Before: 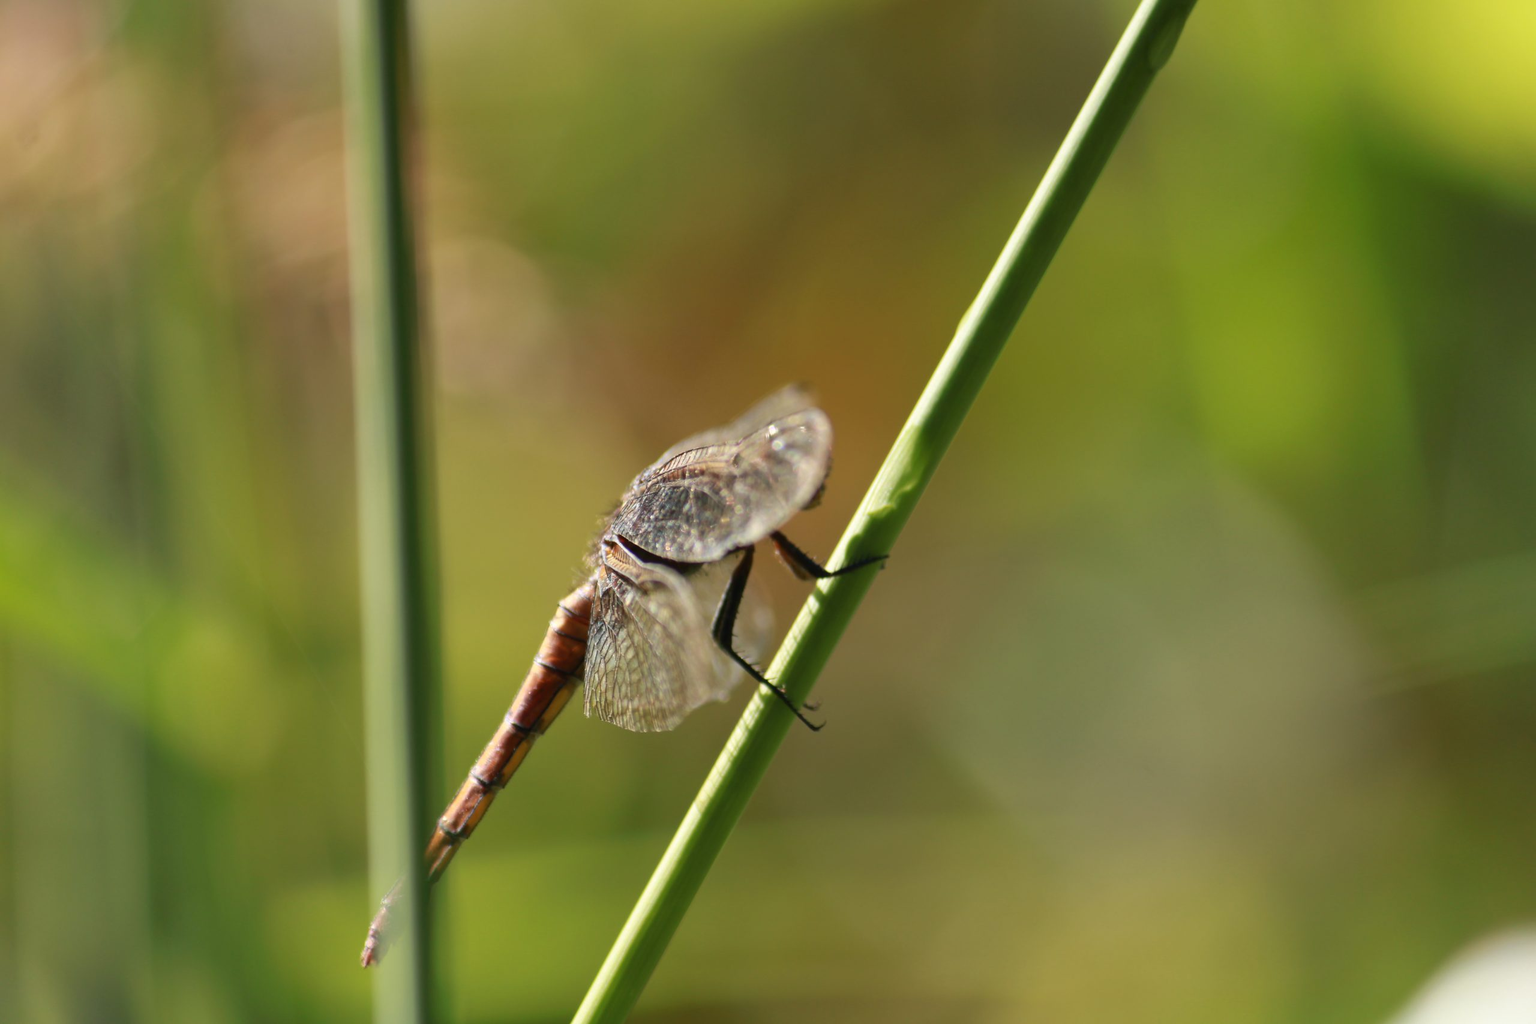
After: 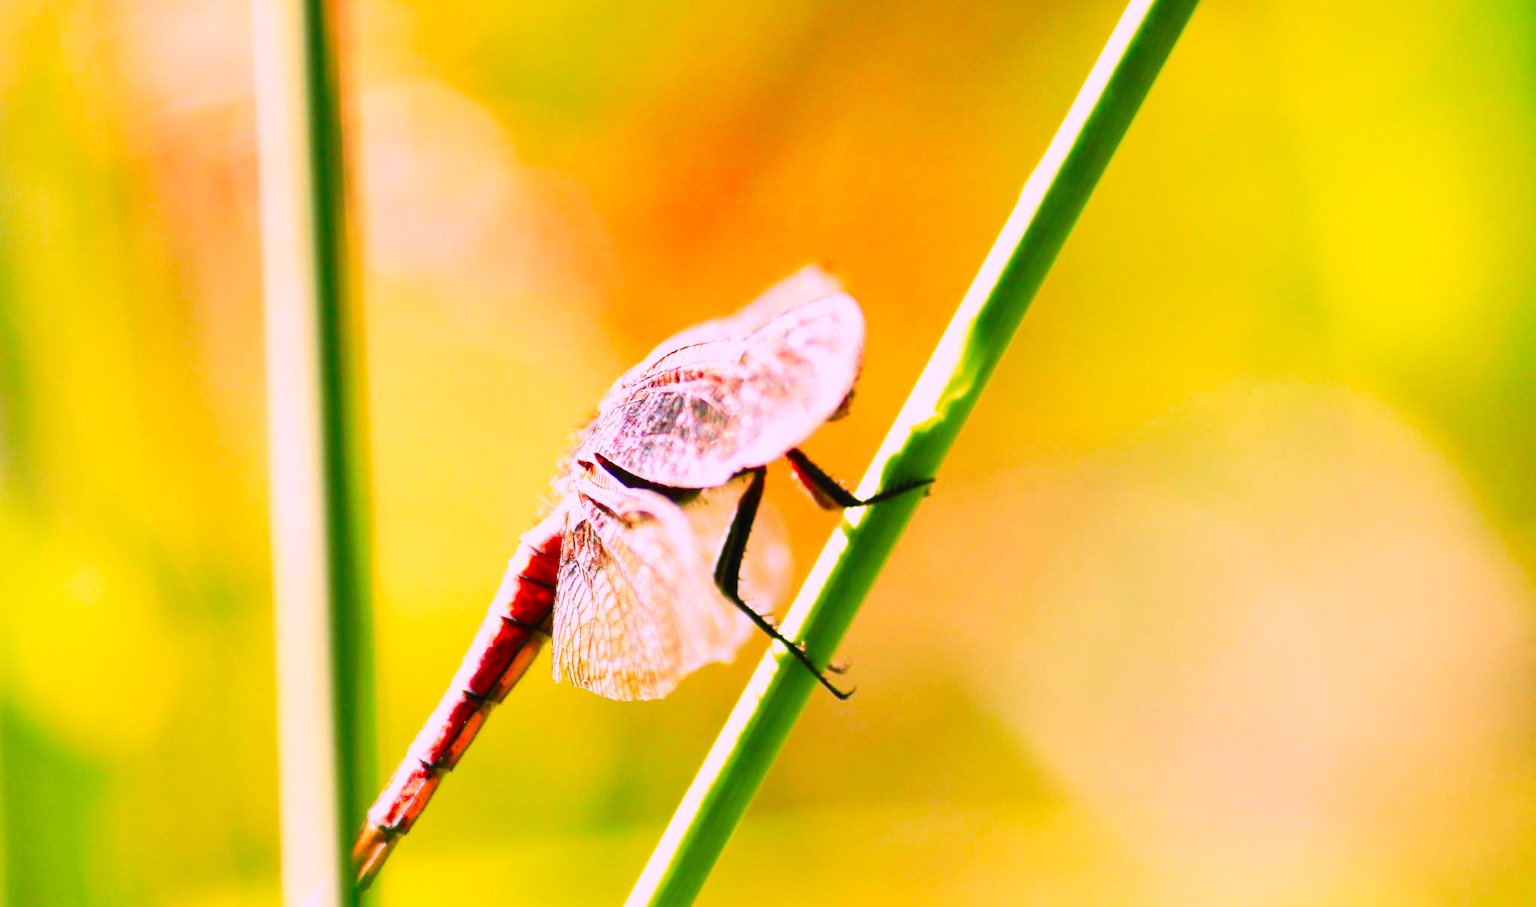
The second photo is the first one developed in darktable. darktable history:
crop: left 9.38%, top 17.018%, right 10.917%, bottom 12.359%
base curve: curves: ch0 [(0, 0) (0.007, 0.004) (0.027, 0.03) (0.046, 0.07) (0.207, 0.54) (0.442, 0.872) (0.673, 0.972) (1, 1)], preserve colors none
exposure: black level correction 0, exposure 0.498 EV, compensate highlight preservation false
color correction: highlights a* 19.11, highlights b* -11.6, saturation 1.64
